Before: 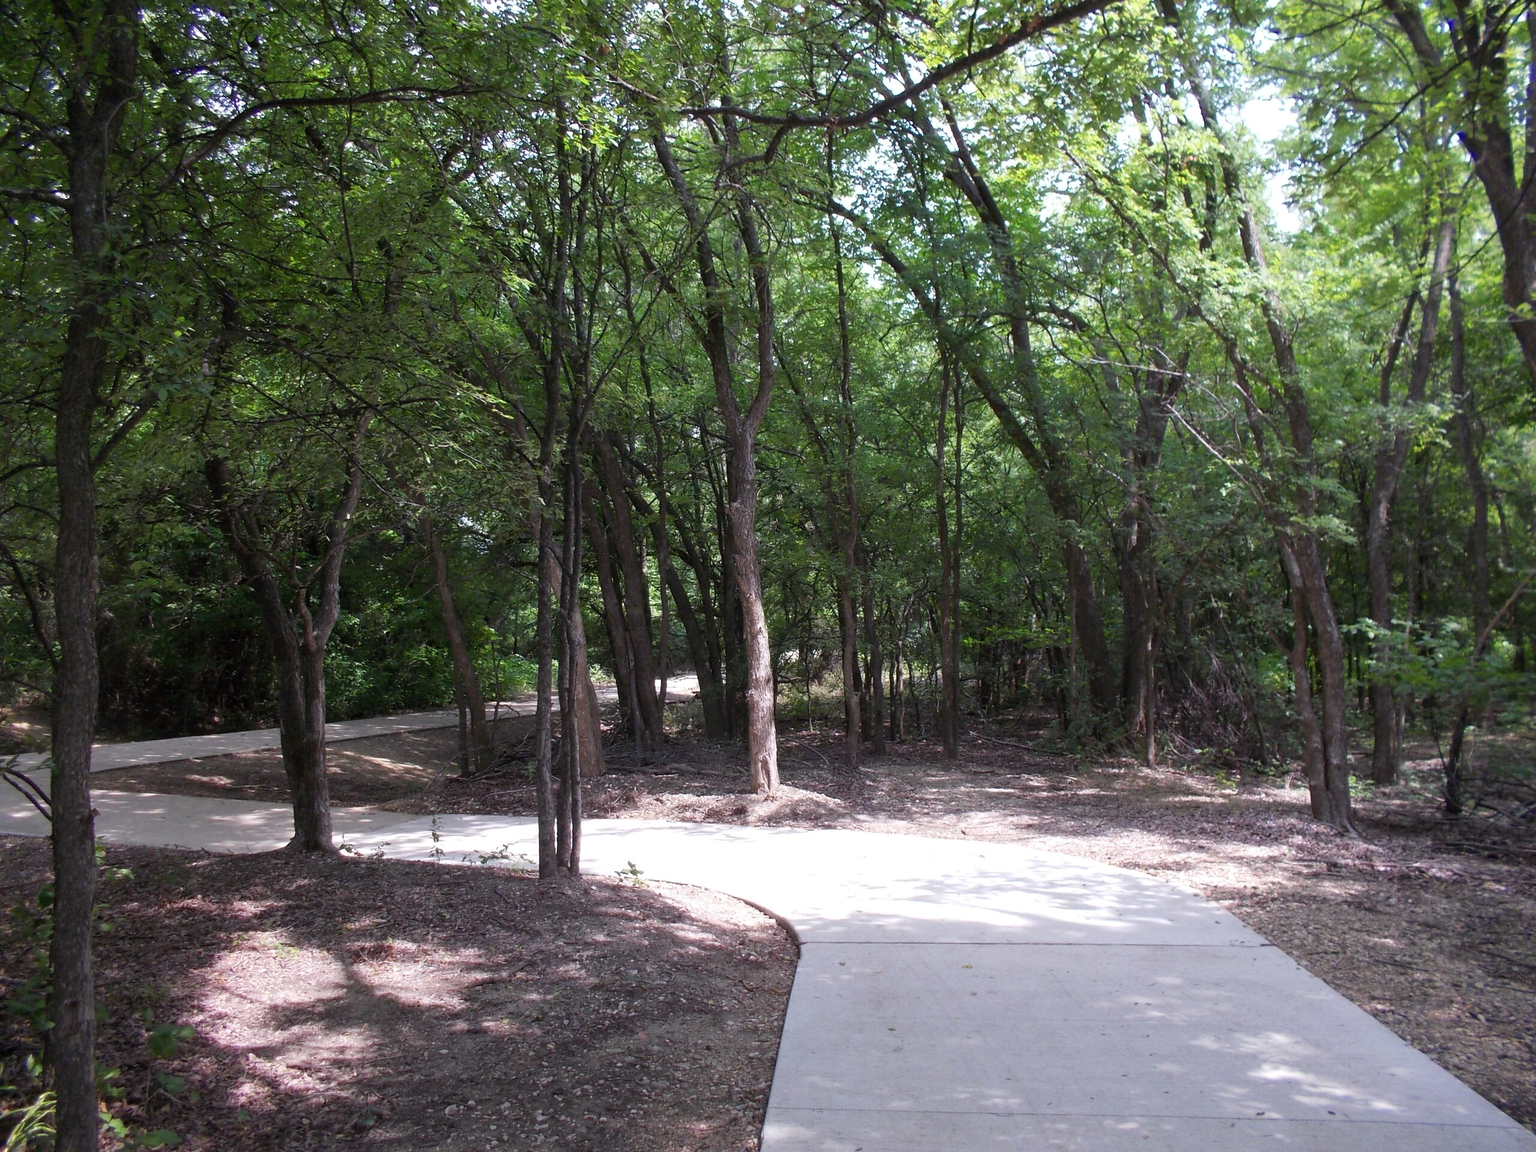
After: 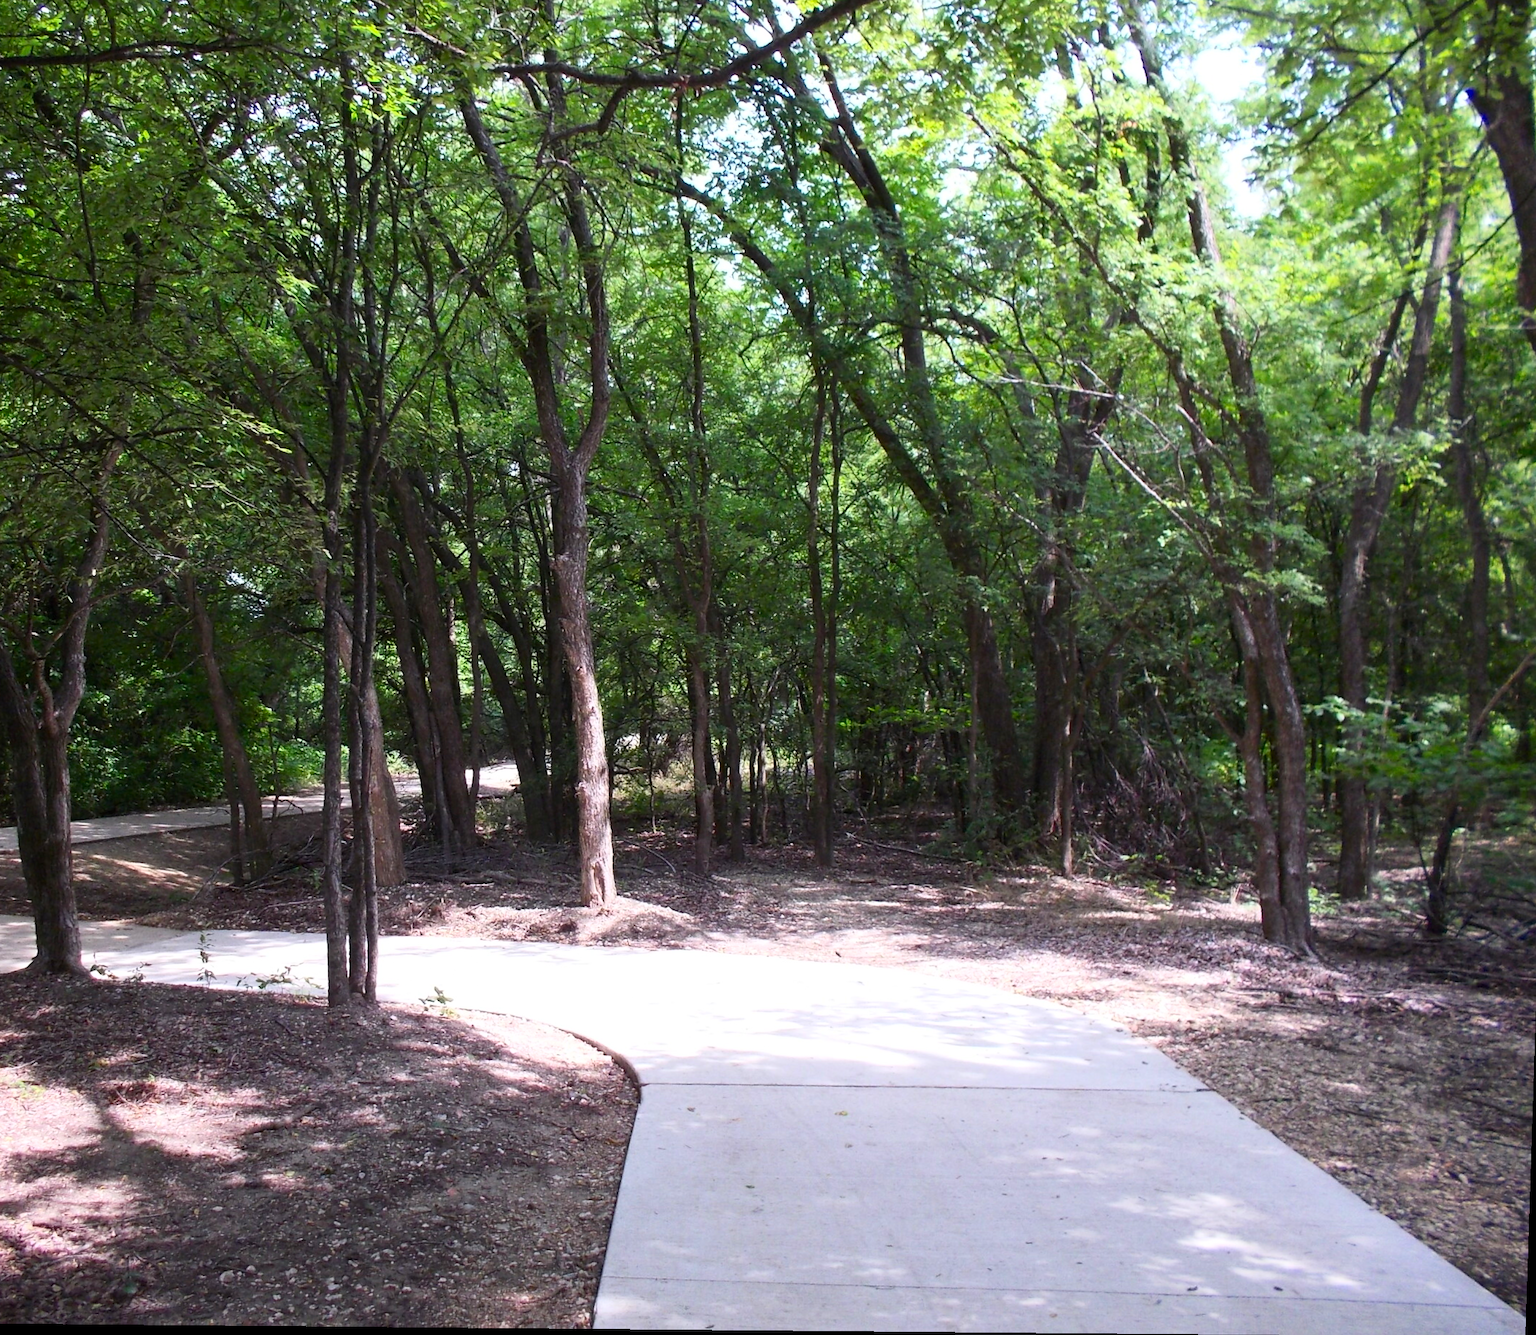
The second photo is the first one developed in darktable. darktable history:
crop and rotate: left 17.959%, top 5.771%, right 1.742%
rotate and perspective: lens shift (vertical) 0.048, lens shift (horizontal) -0.024, automatic cropping off
contrast brightness saturation: contrast 0.23, brightness 0.1, saturation 0.29
